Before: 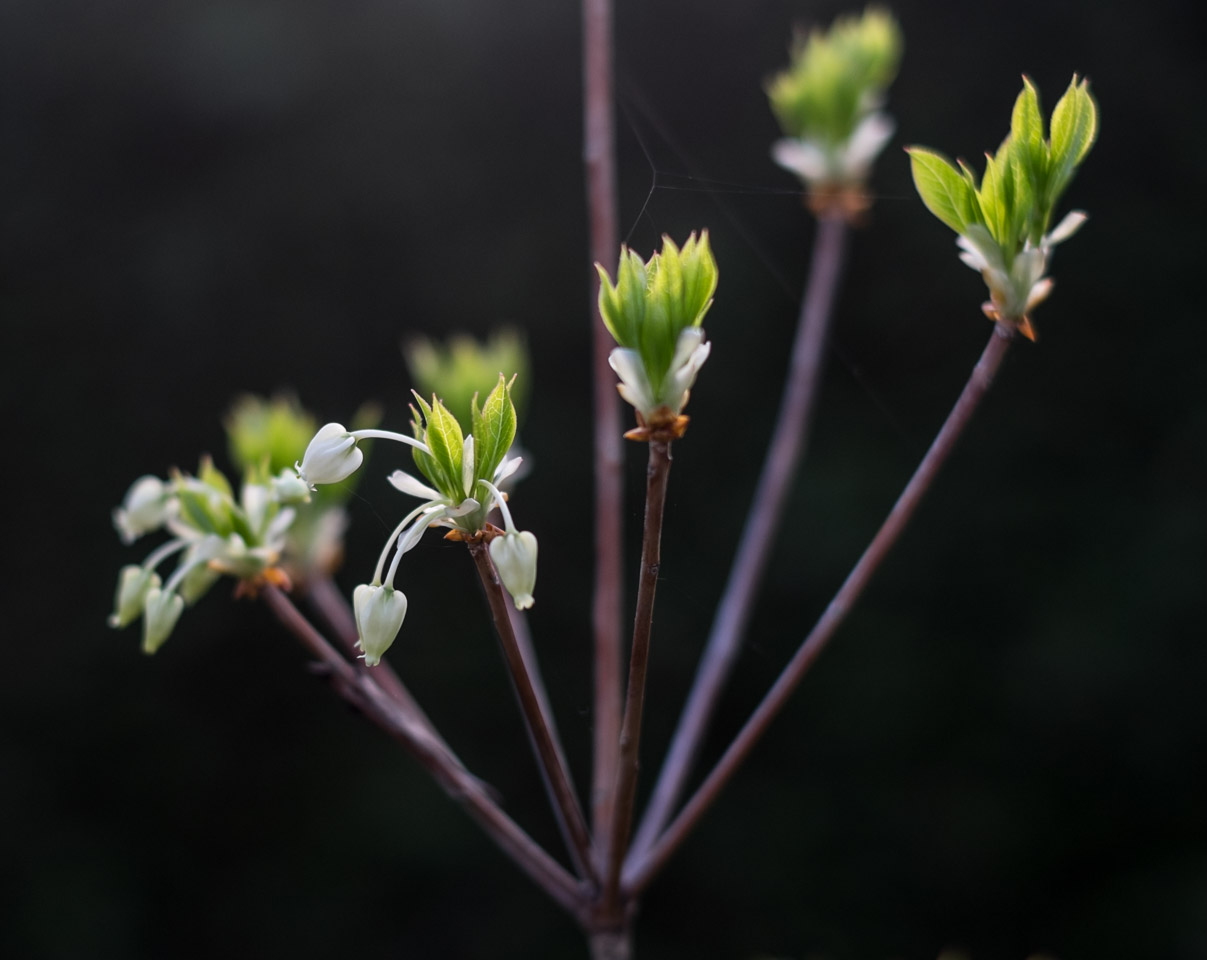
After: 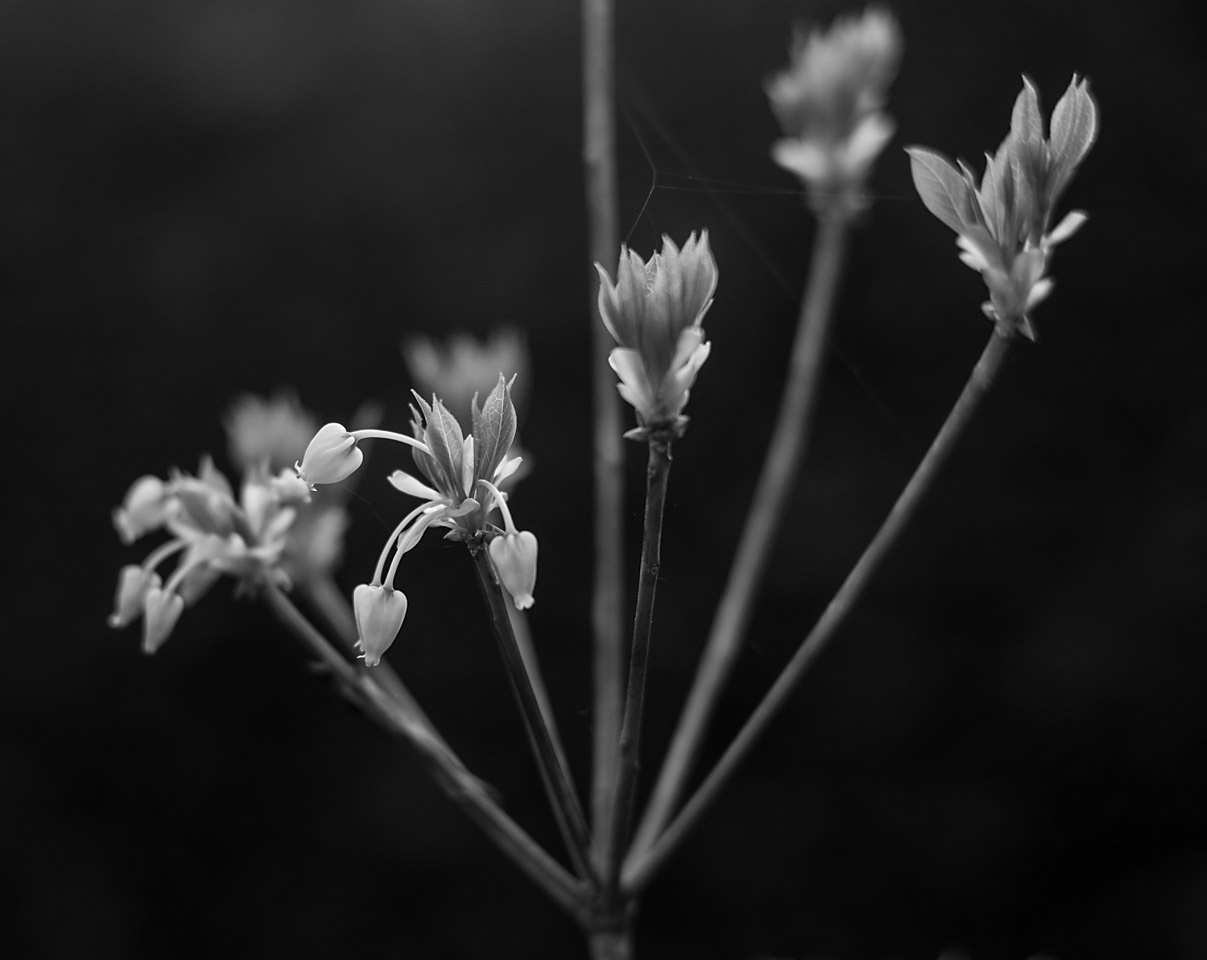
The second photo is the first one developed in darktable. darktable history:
sharpen: radius 1.458, amount 0.398, threshold 1.271
color calibration: output gray [0.21, 0.42, 0.37, 0], gray › normalize channels true, illuminant same as pipeline (D50), adaptation XYZ, x 0.346, y 0.359, gamut compression 0
